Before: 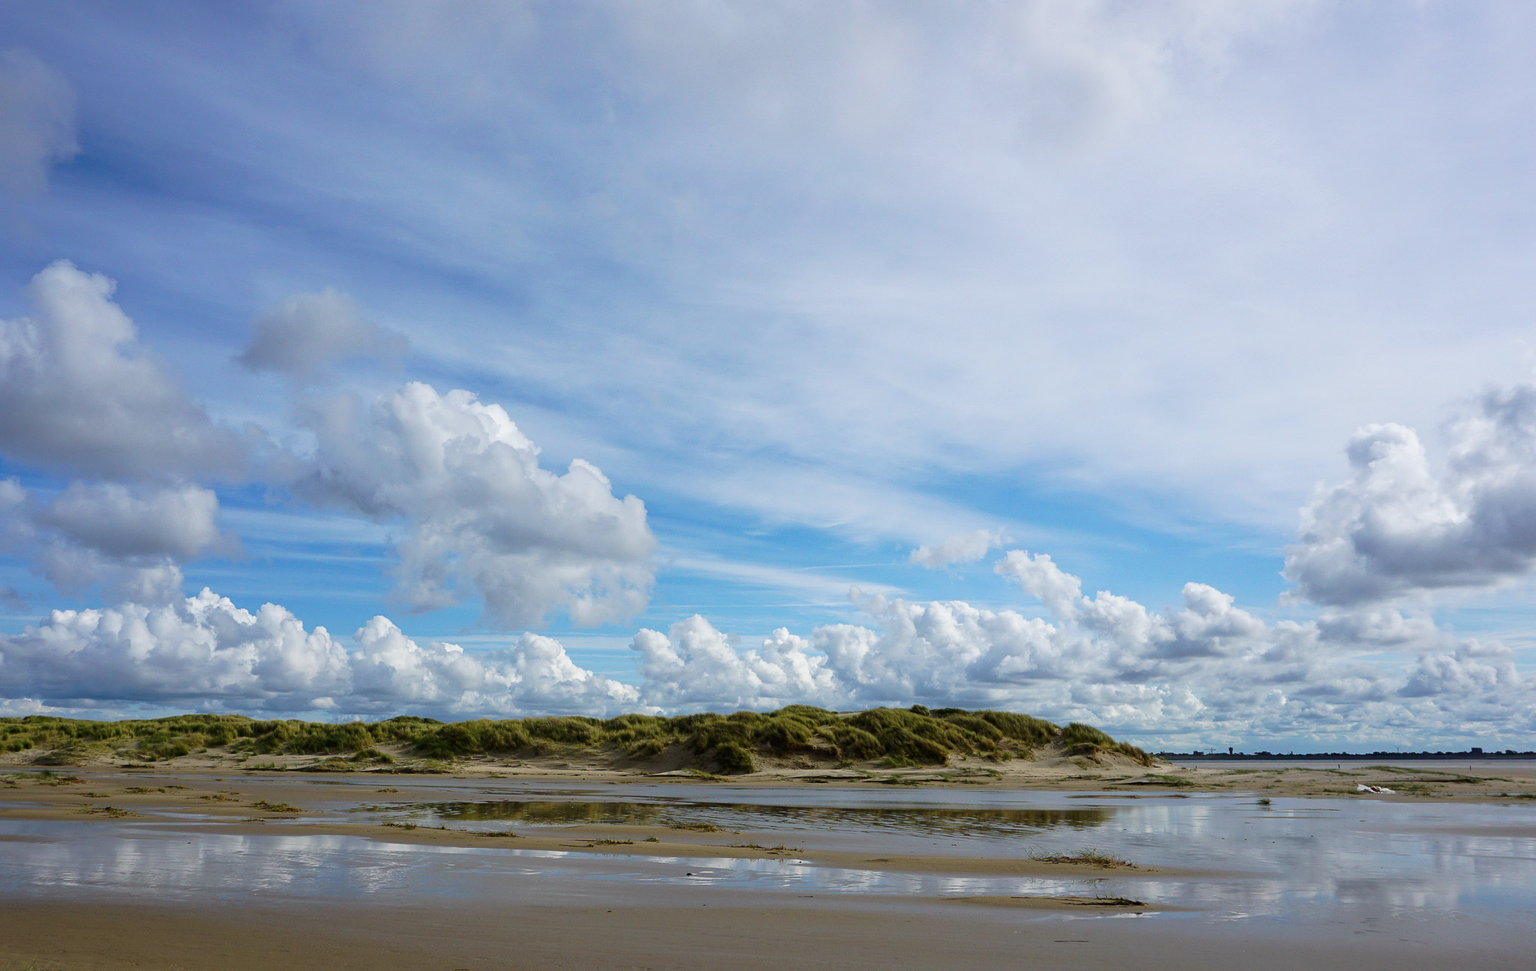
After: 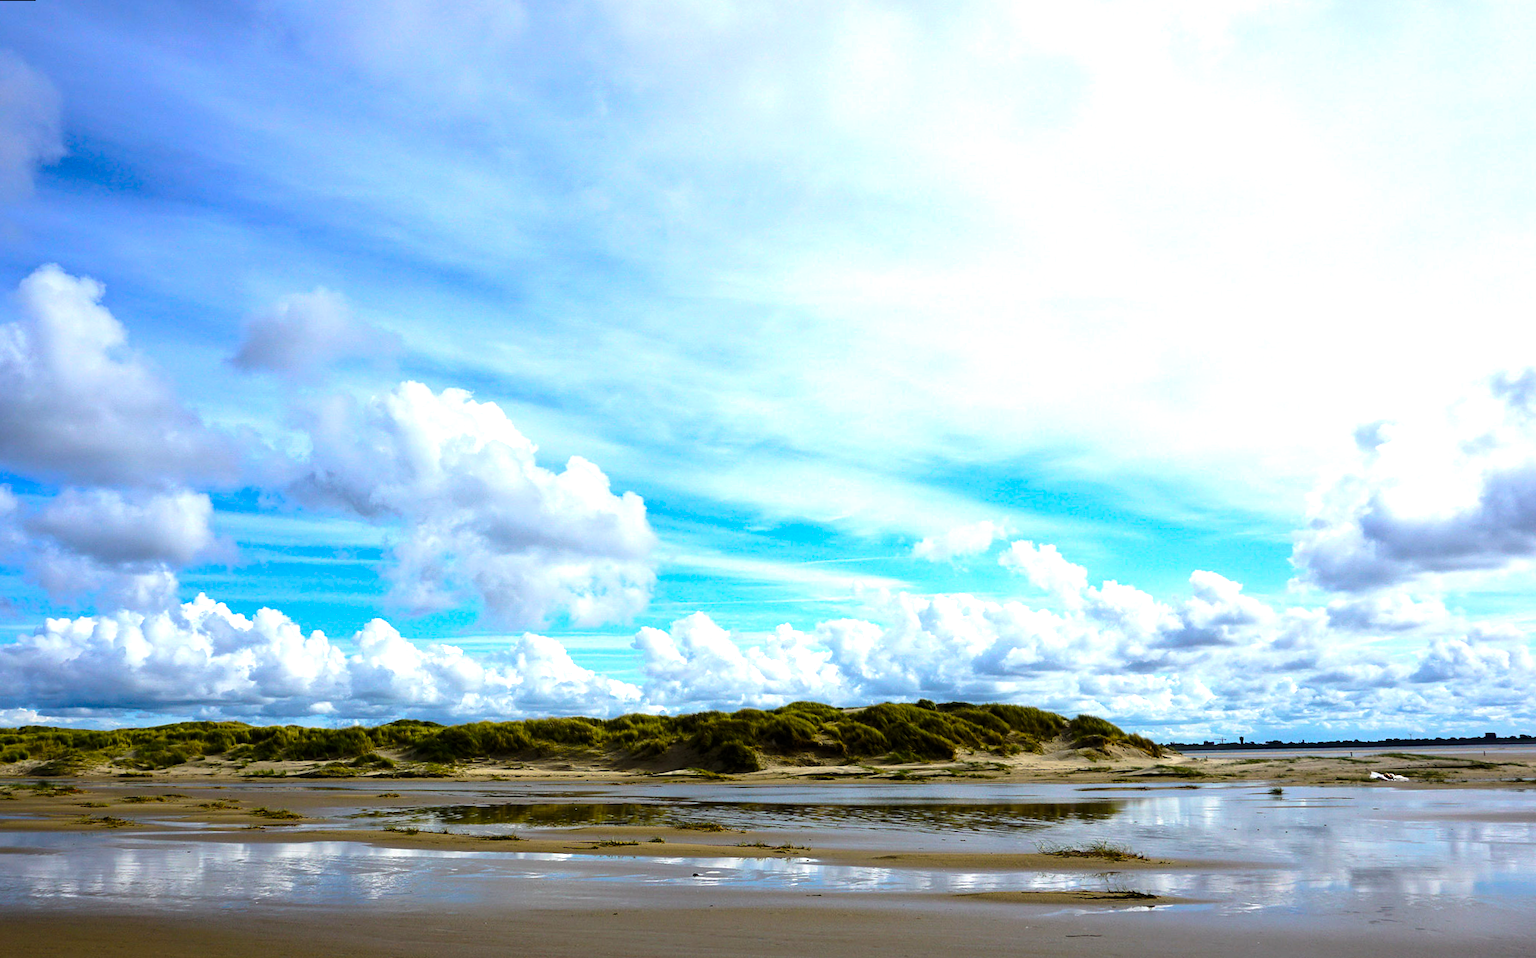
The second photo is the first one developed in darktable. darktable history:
tone equalizer: -8 EV -1.08 EV, -7 EV -1.01 EV, -6 EV -0.867 EV, -5 EV -0.578 EV, -3 EV 0.578 EV, -2 EV 0.867 EV, -1 EV 1.01 EV, +0 EV 1.08 EV, edges refinement/feathering 500, mask exposure compensation -1.57 EV, preserve details no
levels: mode automatic, black 0.023%, white 99.97%, levels [0.062, 0.494, 0.925]
rotate and perspective: rotation -1°, crop left 0.011, crop right 0.989, crop top 0.025, crop bottom 0.975
color balance rgb: linear chroma grading › global chroma 15%, perceptual saturation grading › global saturation 30%
